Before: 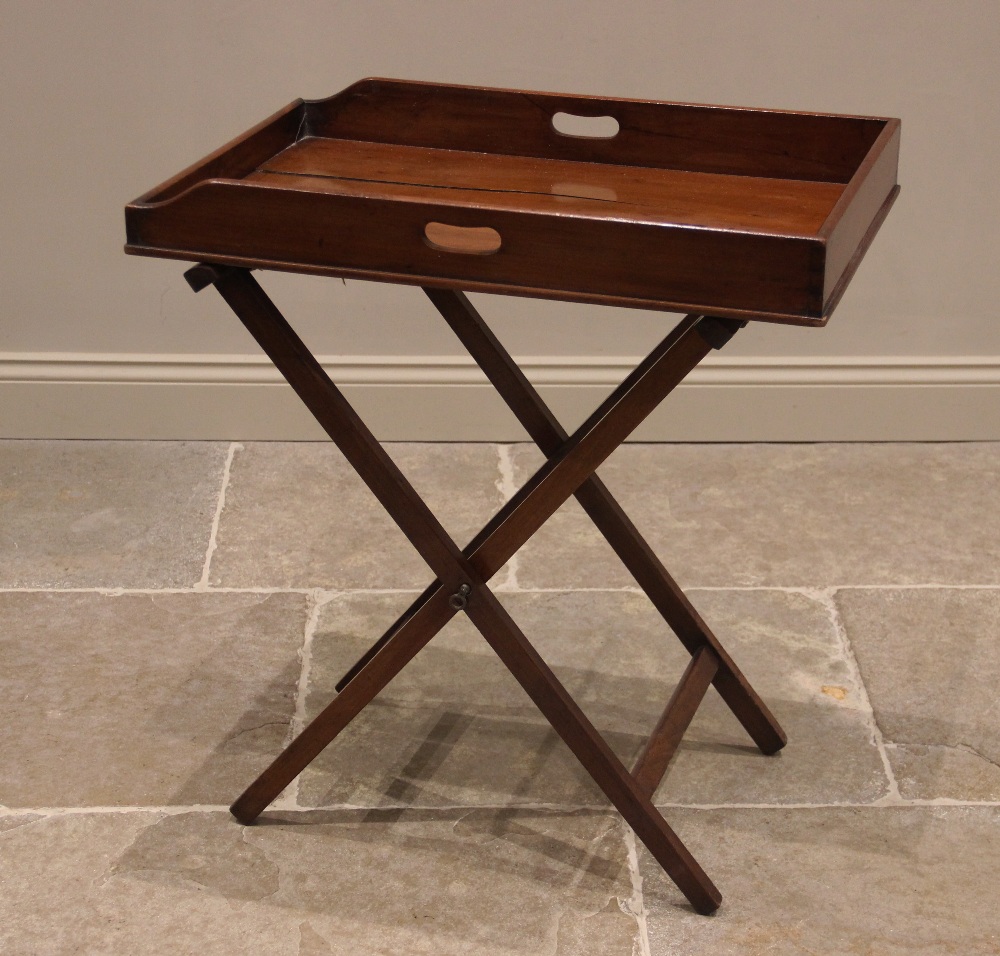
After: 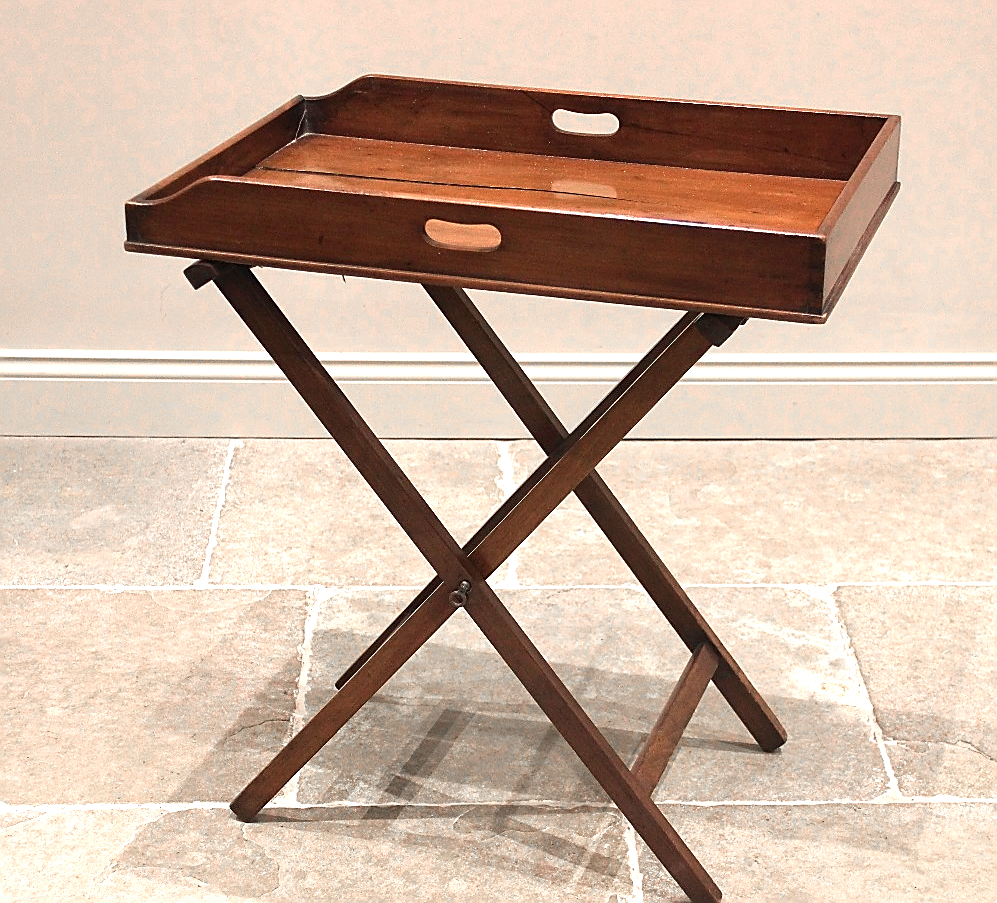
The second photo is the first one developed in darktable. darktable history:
exposure: exposure 1.151 EV, compensate highlight preservation false
crop: top 0.397%, right 0.26%, bottom 5.073%
sharpen: radius 1.393, amount 1.242, threshold 0.638
color zones: curves: ch0 [(0, 0.65) (0.096, 0.644) (0.221, 0.539) (0.429, 0.5) (0.571, 0.5) (0.714, 0.5) (0.857, 0.5) (1, 0.65)]; ch1 [(0, 0.5) (0.143, 0.5) (0.257, -0.002) (0.429, 0.04) (0.571, -0.001) (0.714, -0.015) (0.857, 0.024) (1, 0.5)]
